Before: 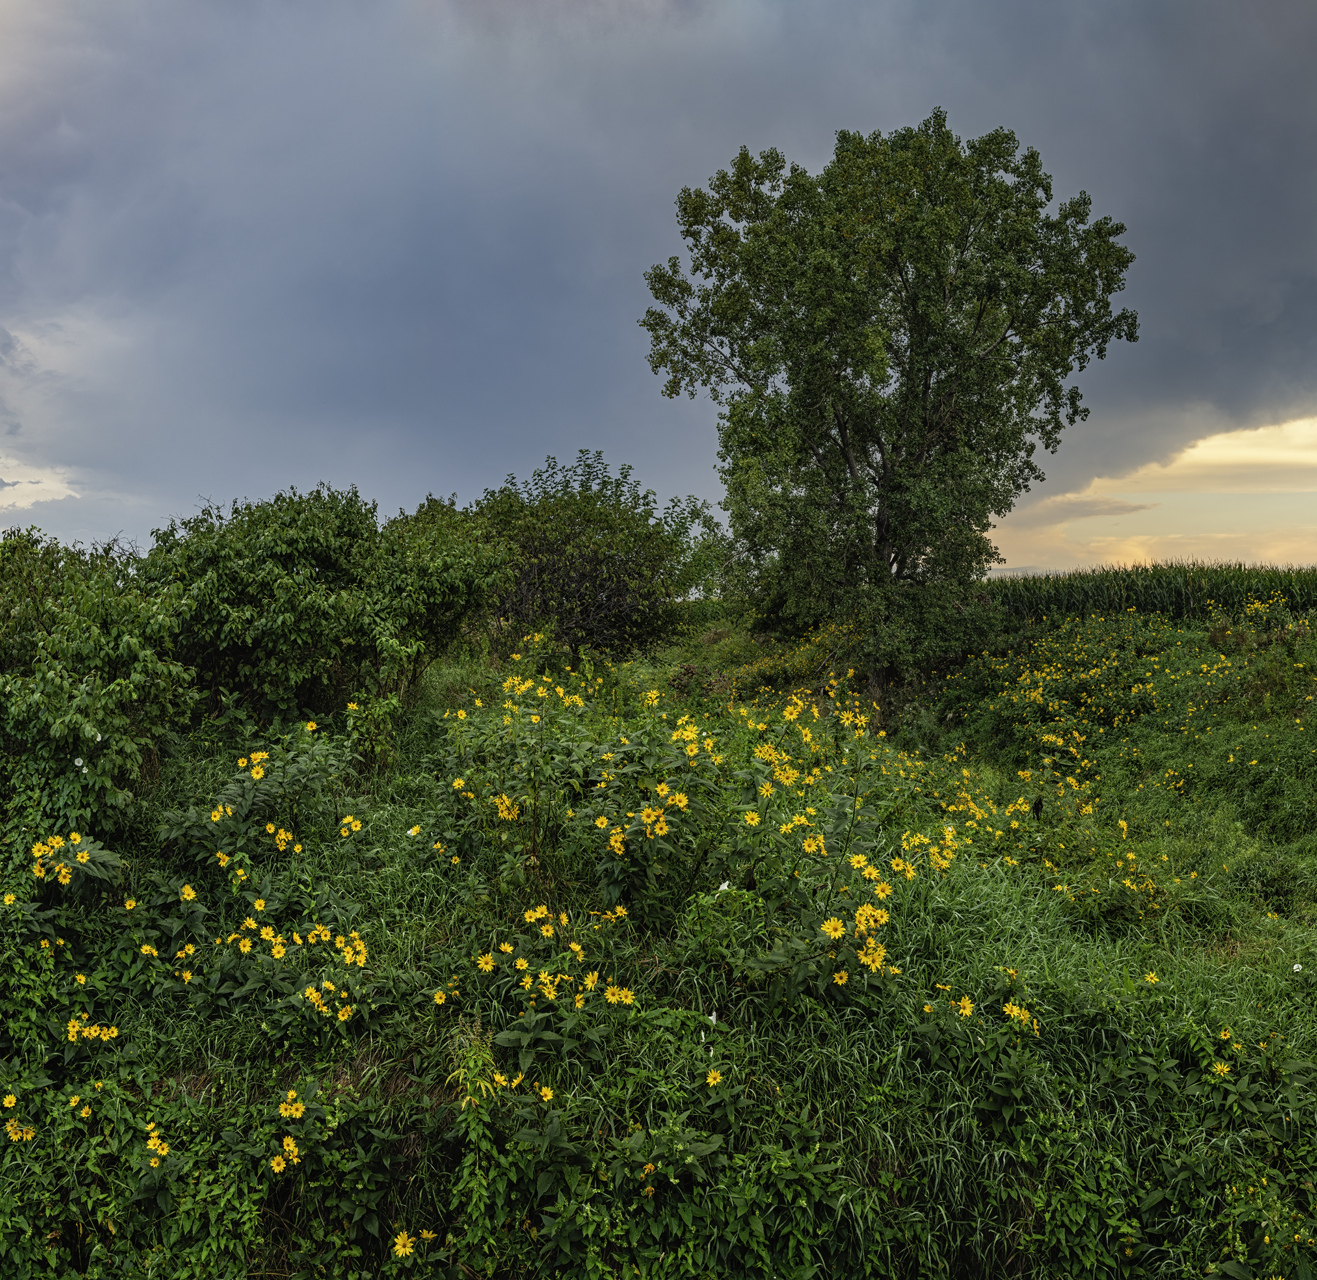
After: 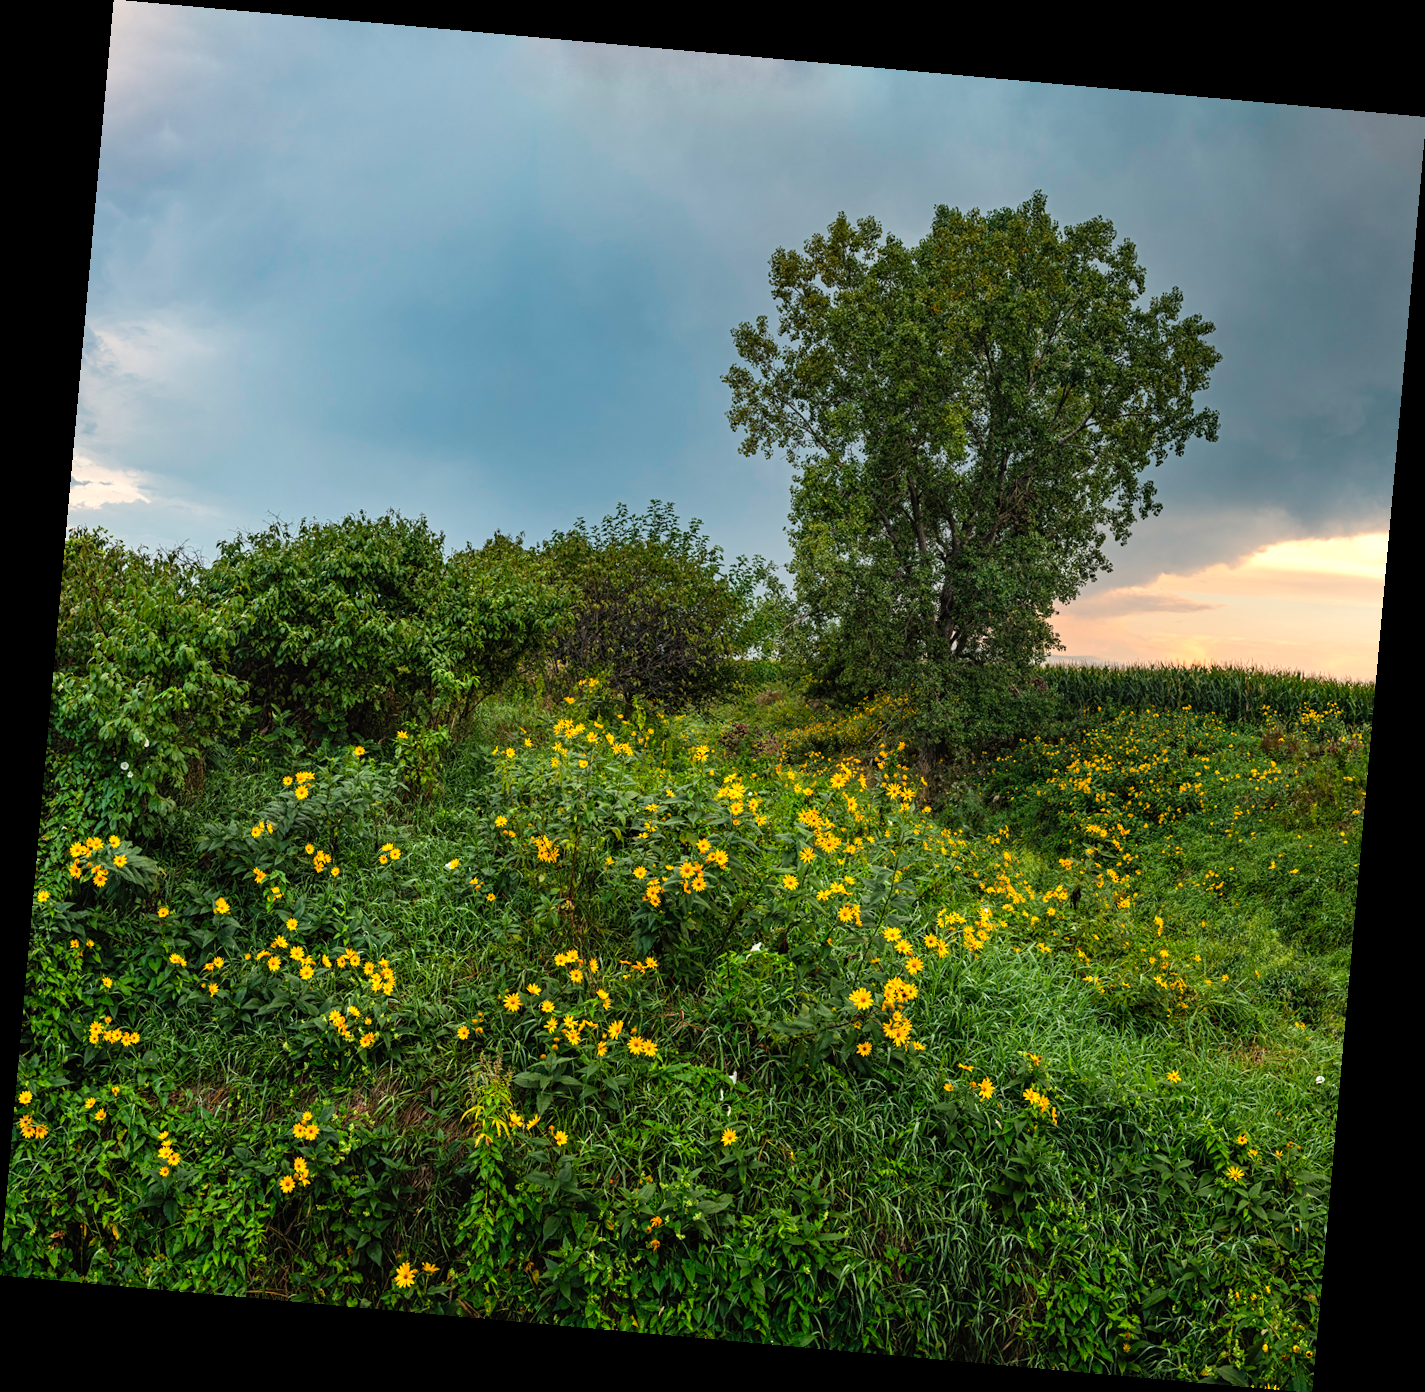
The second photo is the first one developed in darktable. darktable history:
tone equalizer: -8 EV -0.417 EV, -7 EV -0.389 EV, -6 EV -0.333 EV, -5 EV -0.222 EV, -3 EV 0.222 EV, -2 EV 0.333 EV, -1 EV 0.389 EV, +0 EV 0.417 EV, edges refinement/feathering 500, mask exposure compensation -1.57 EV, preserve details no
rotate and perspective: rotation 5.12°, automatic cropping off
